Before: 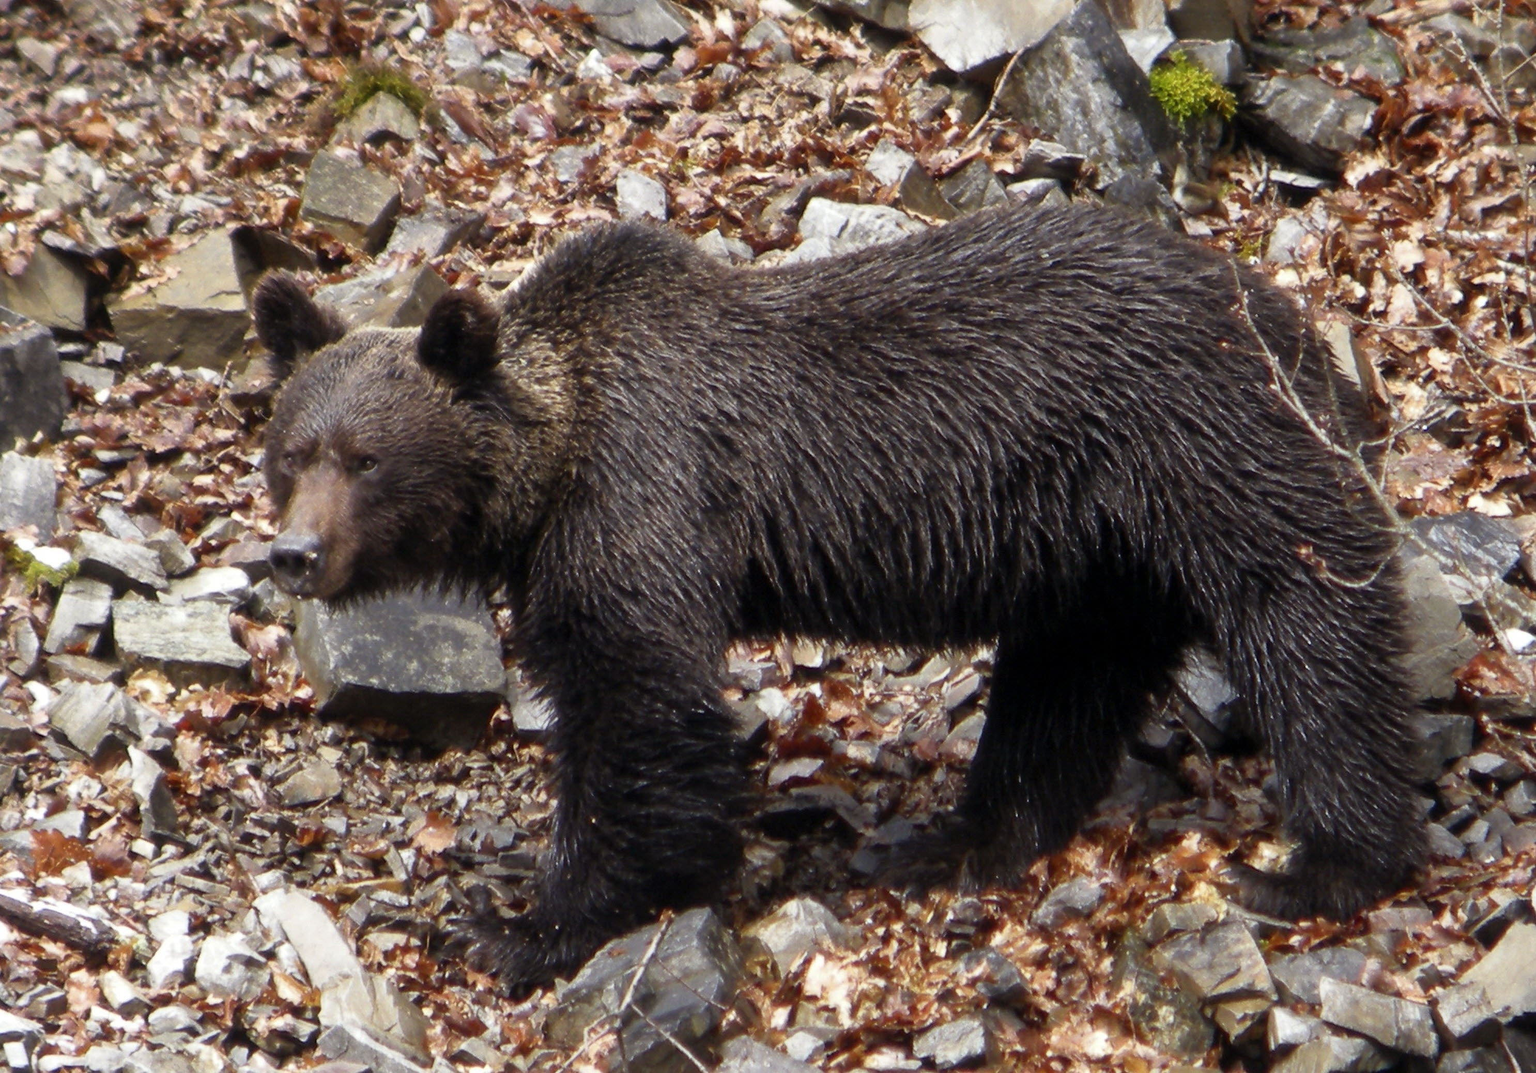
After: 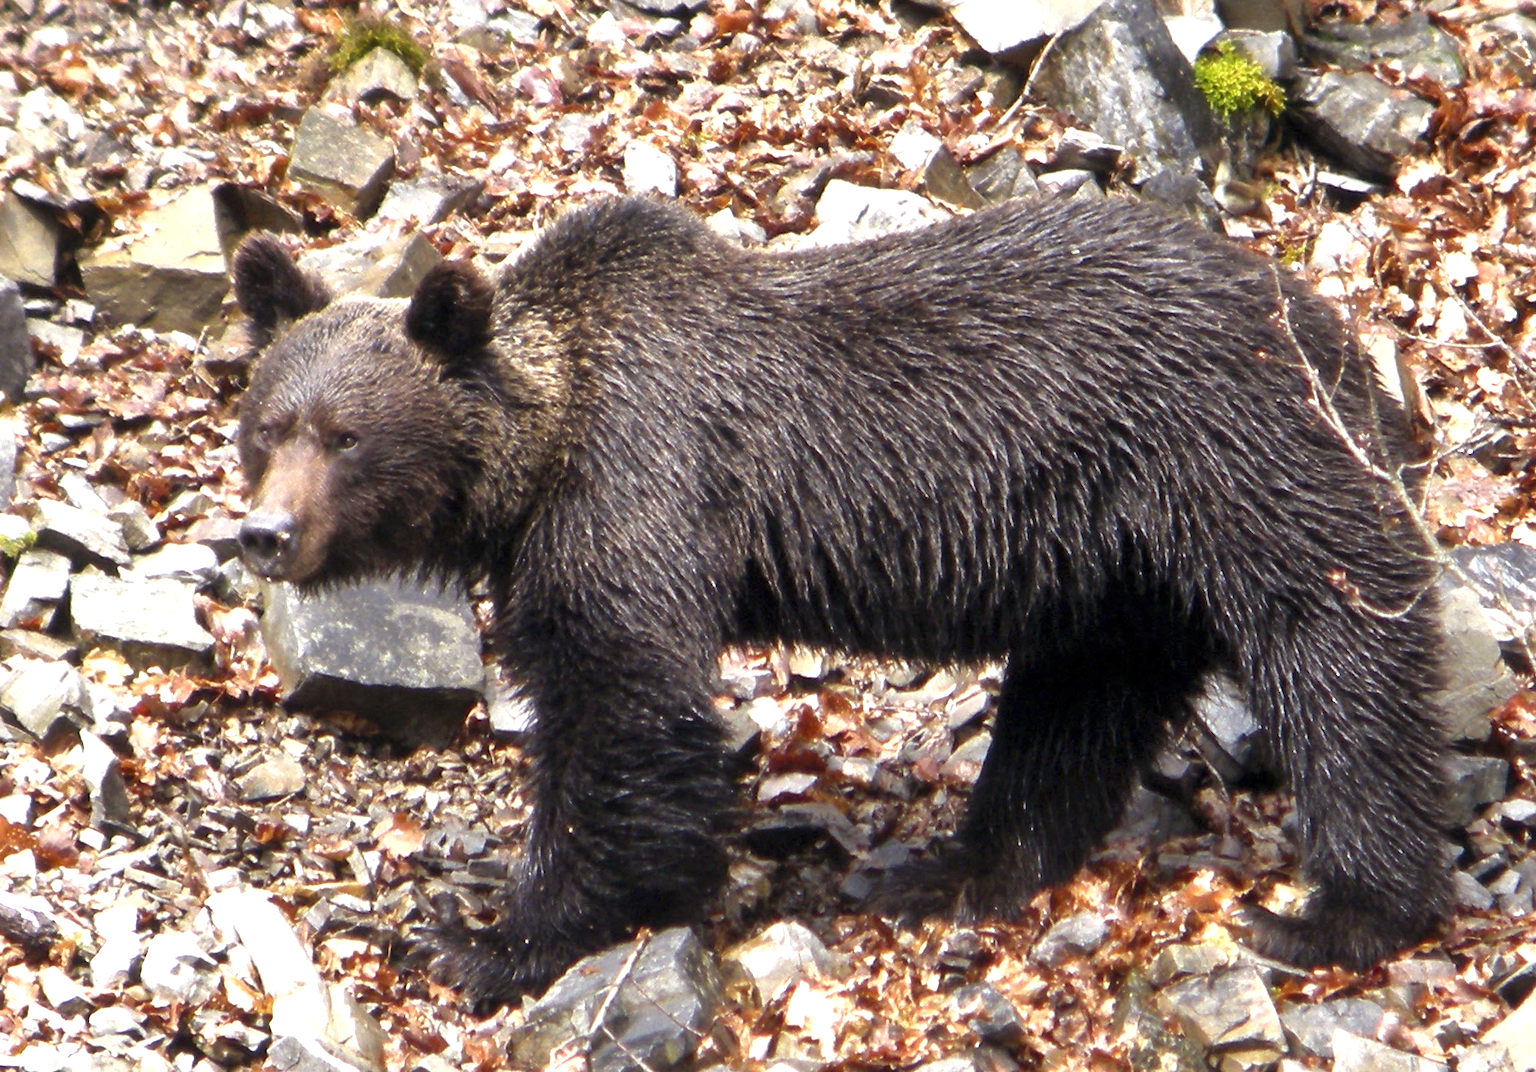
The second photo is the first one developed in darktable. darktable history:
shadows and highlights: radius 127.92, shadows 30.38, highlights -30.52, low approximation 0.01, soften with gaussian
exposure: exposure 1 EV, compensate highlight preservation false
crop and rotate: angle -2.5°
